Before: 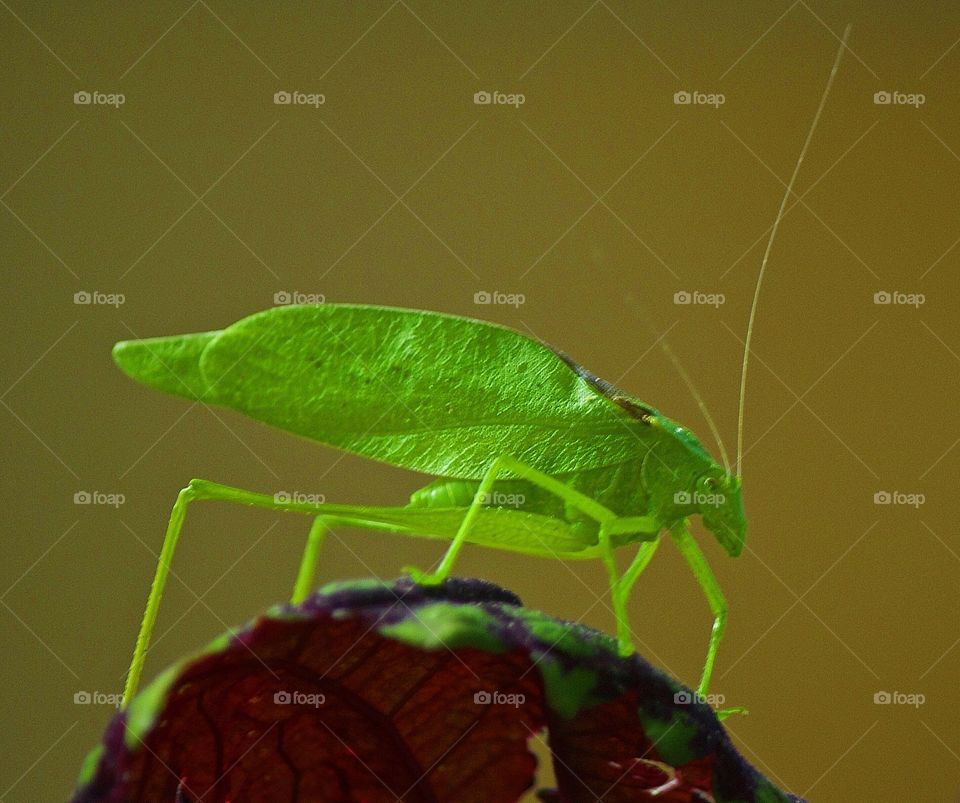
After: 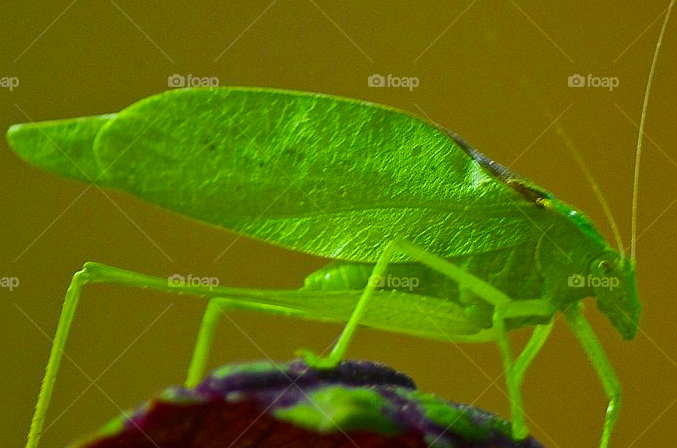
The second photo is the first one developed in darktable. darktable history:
color balance rgb: linear chroma grading › global chroma 0.455%, perceptual saturation grading › global saturation 18.4%, global vibrance 20%
crop: left 11.078%, top 27.104%, right 18.305%, bottom 17.059%
